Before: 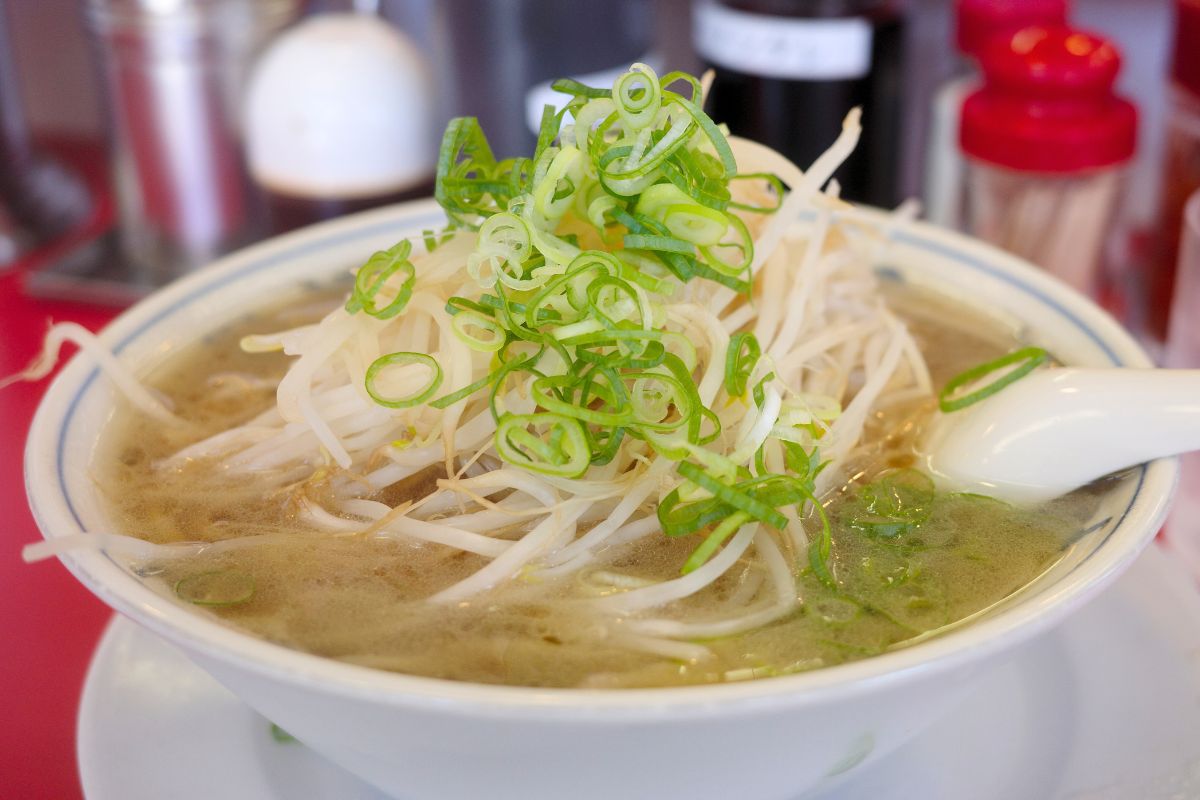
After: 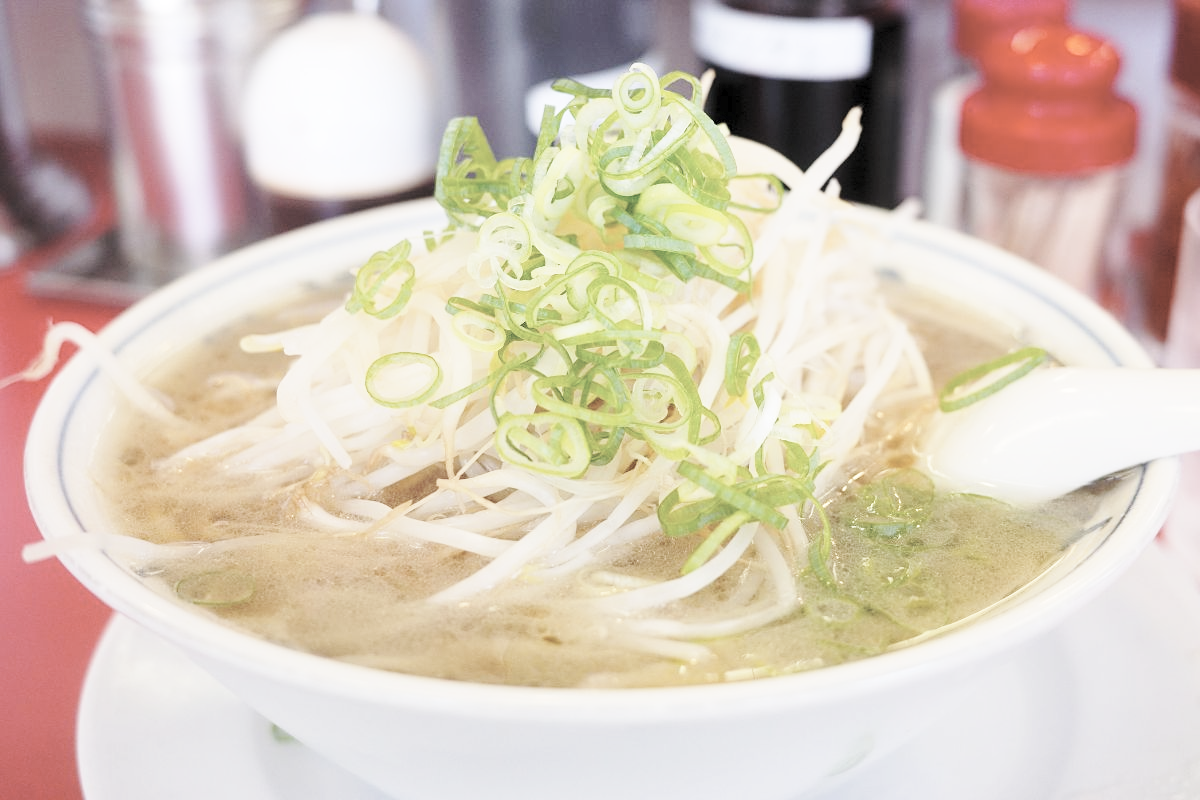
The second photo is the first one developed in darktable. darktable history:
contrast brightness saturation: brightness 0.18, saturation -0.5
base curve: curves: ch0 [(0, 0) (0.028, 0.03) (0.121, 0.232) (0.46, 0.748) (0.859, 0.968) (1, 1)], preserve colors none
sharpen: amount 0.2
